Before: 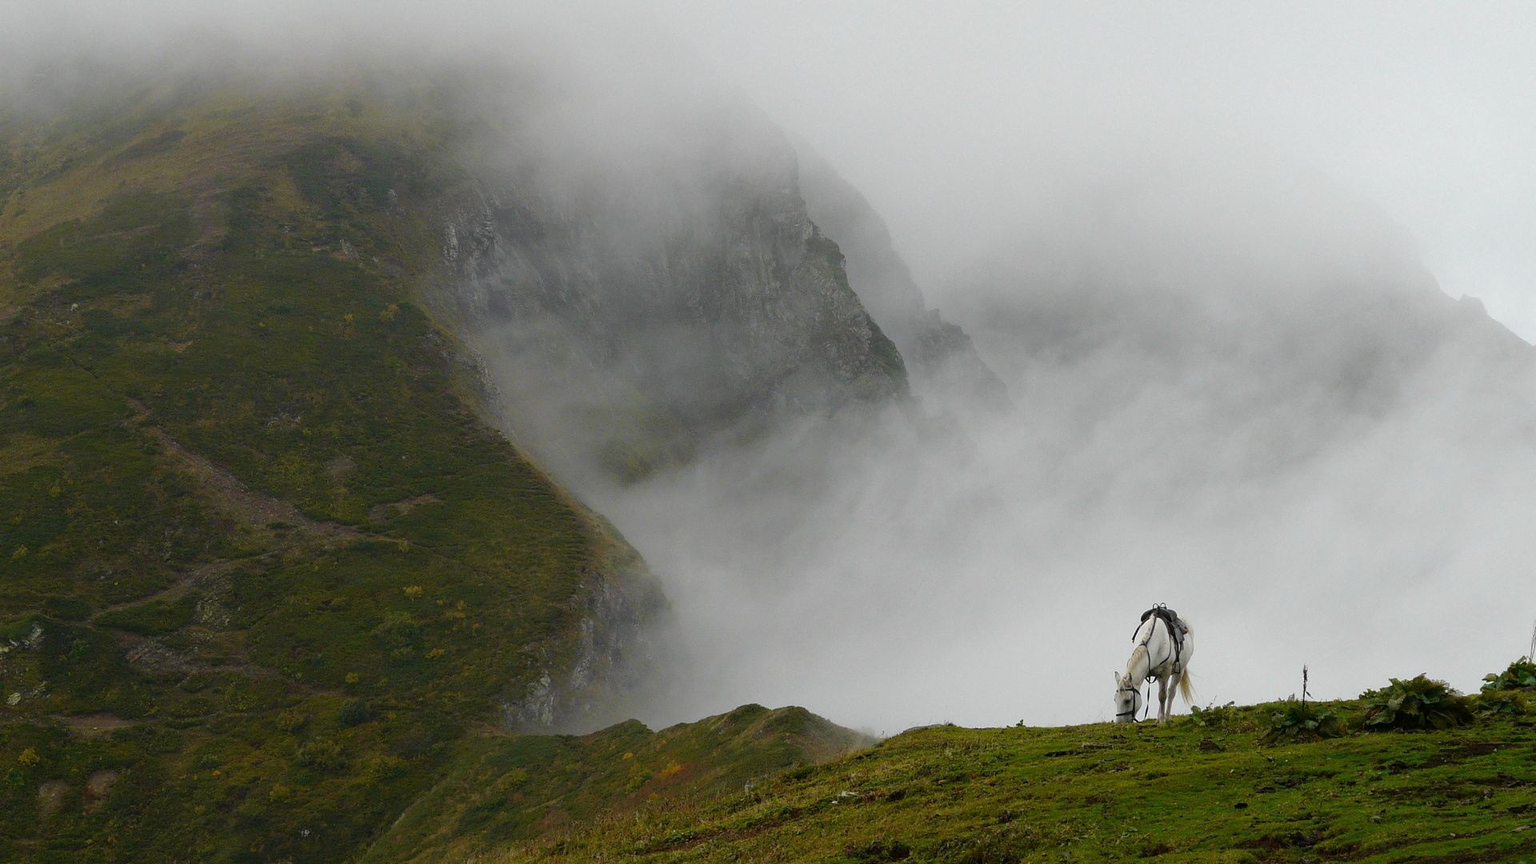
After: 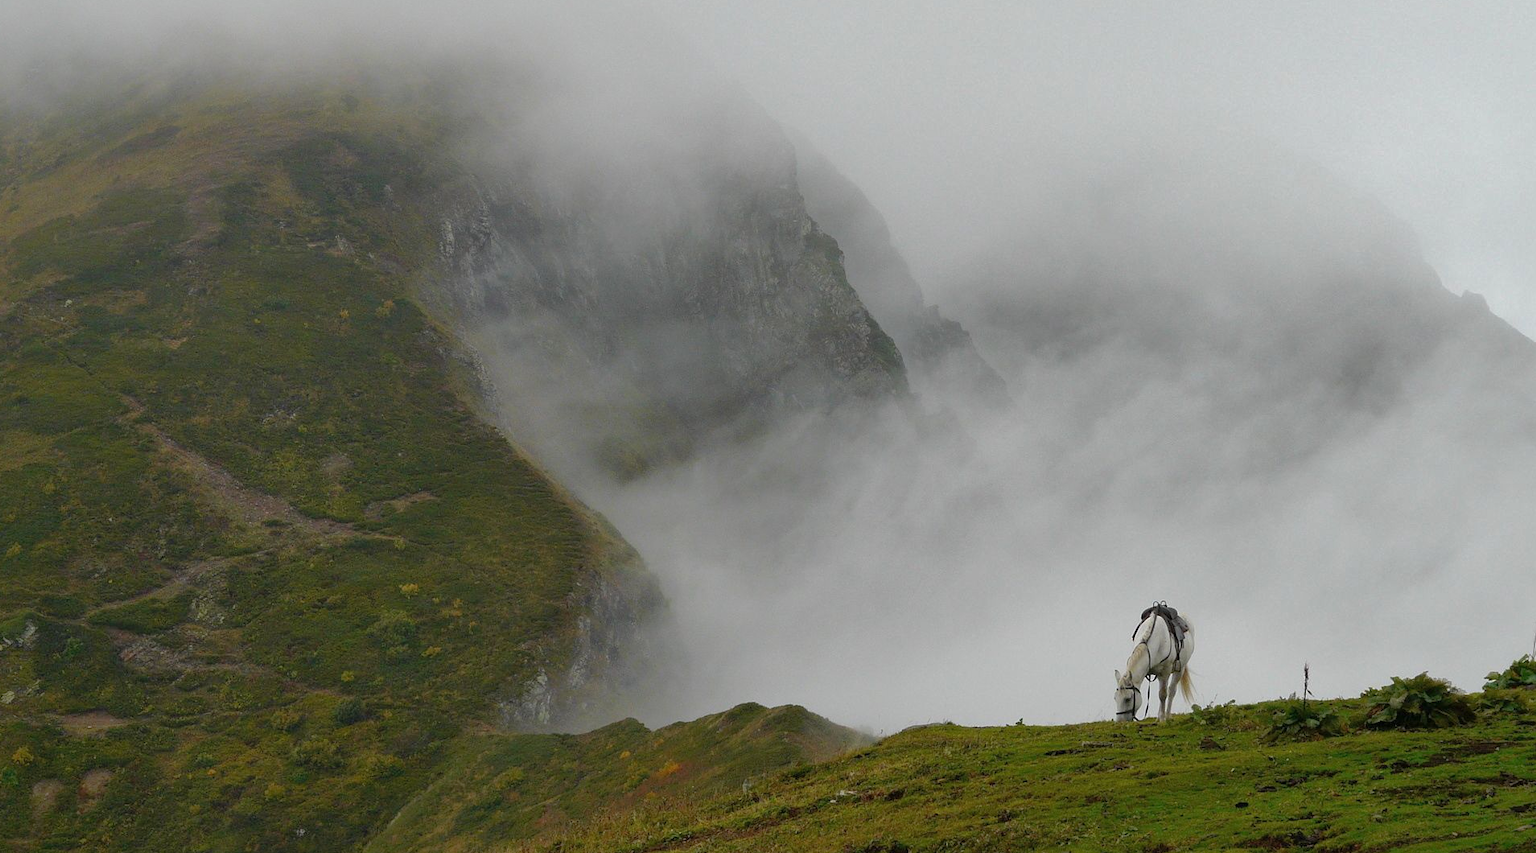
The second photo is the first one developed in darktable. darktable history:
crop: left 0.426%, top 0.707%, right 0.145%, bottom 0.961%
levels: mode automatic, levels [0, 0.498, 1]
shadows and highlights: on, module defaults
